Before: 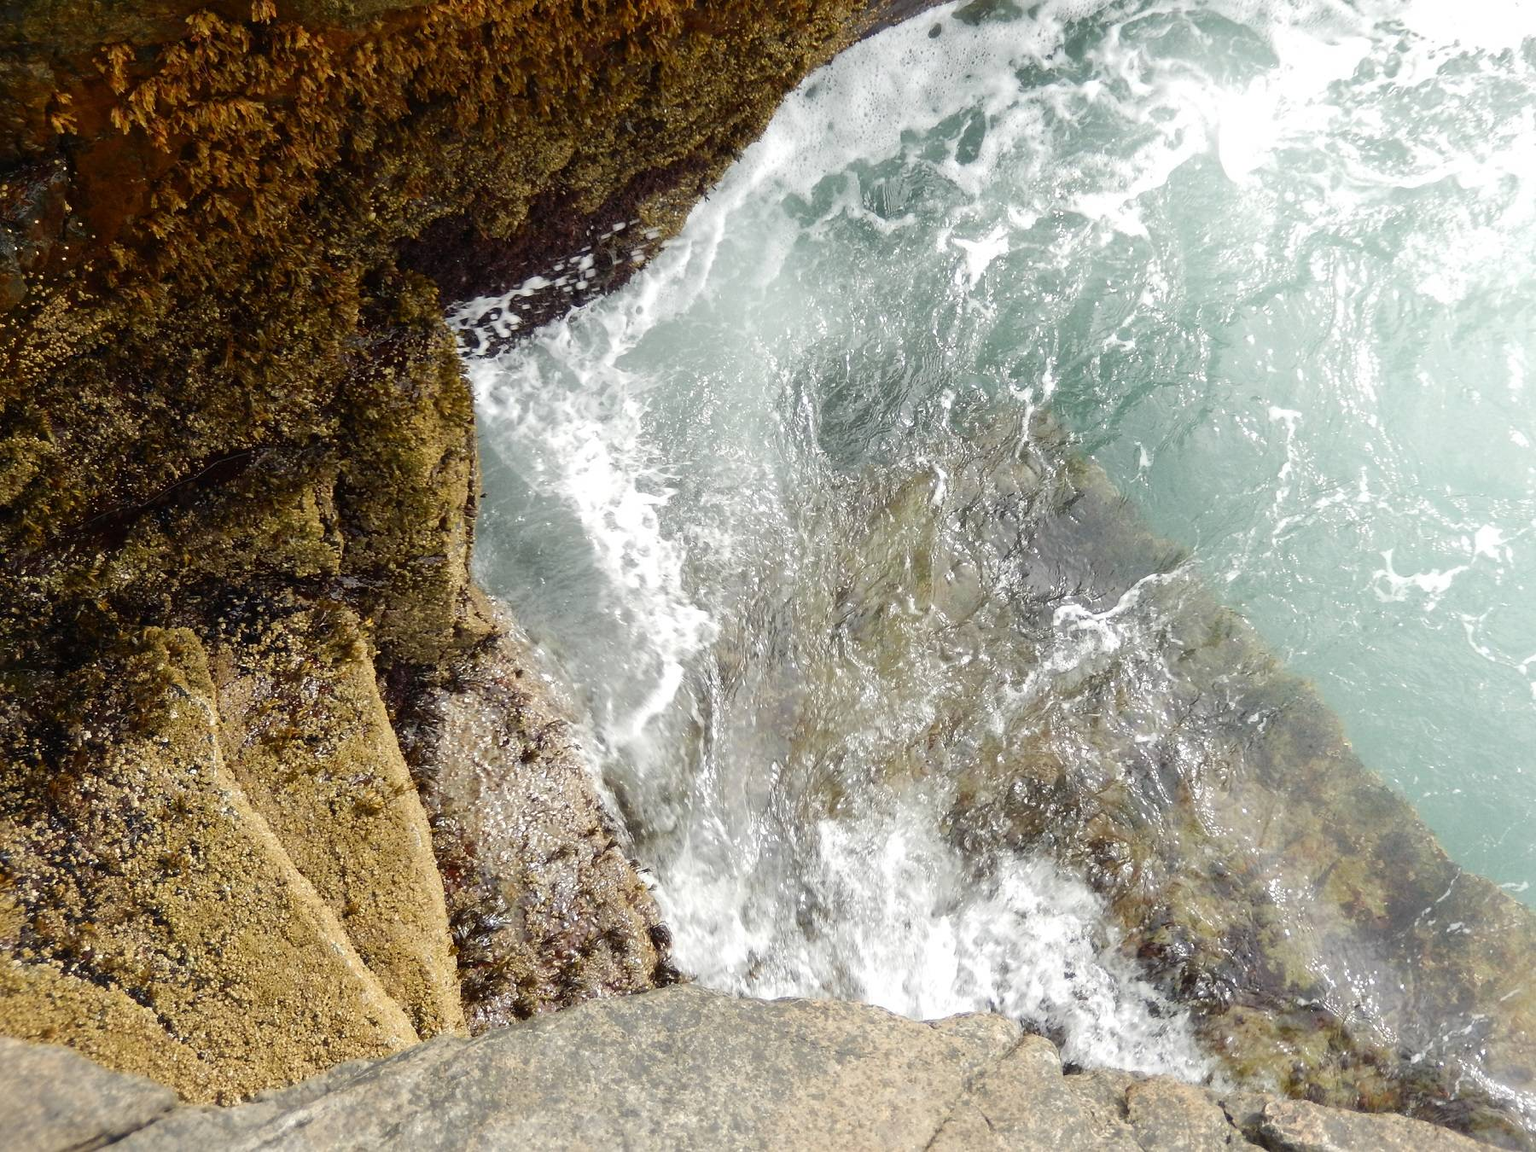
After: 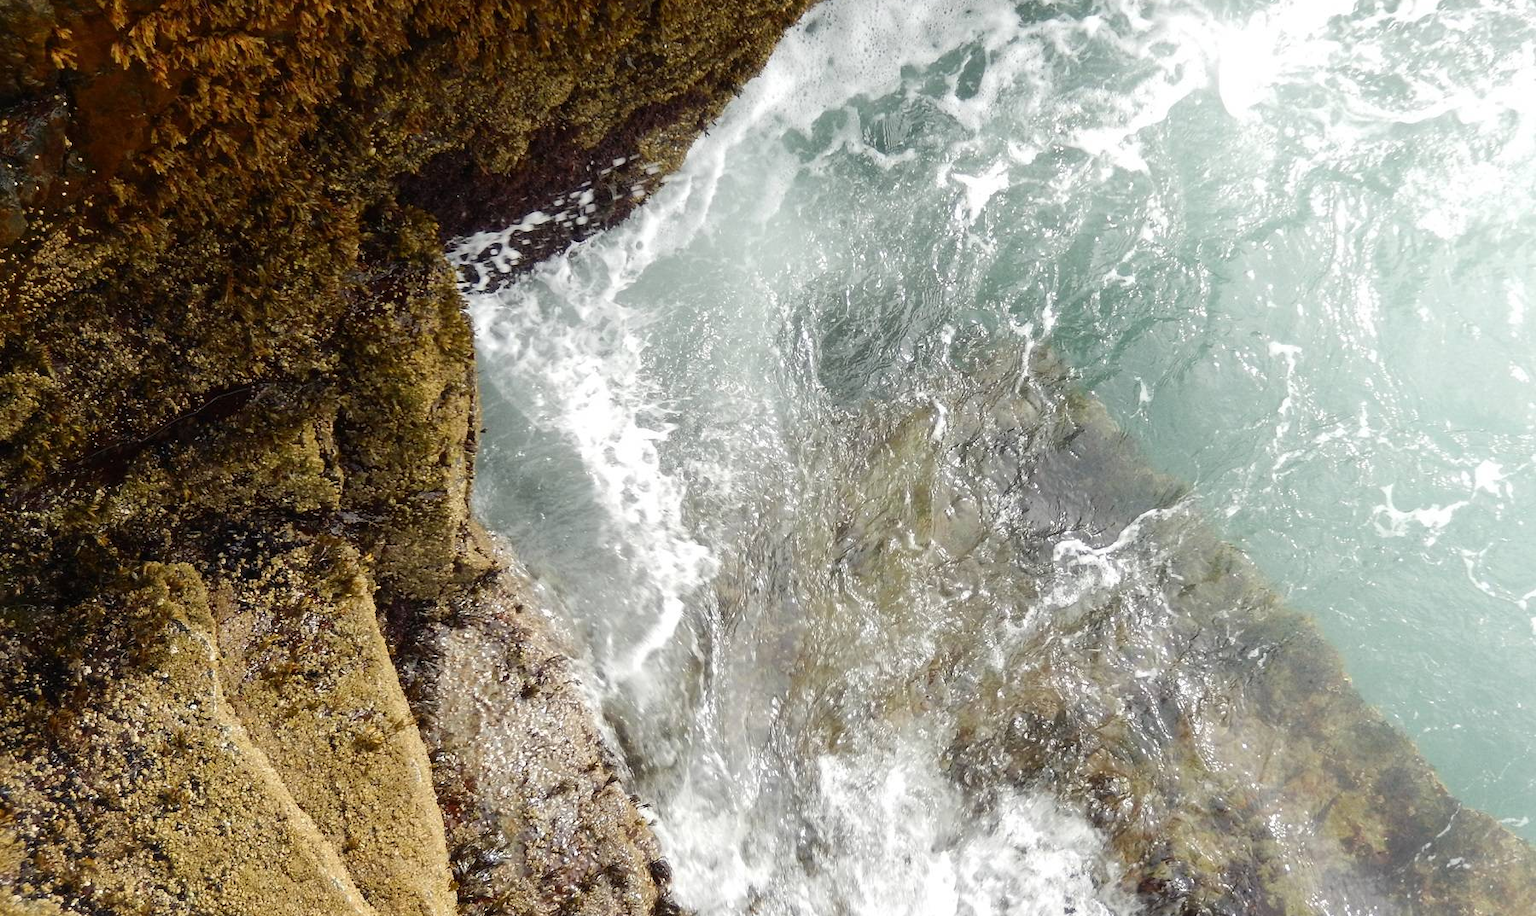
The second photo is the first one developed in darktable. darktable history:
crop and rotate: top 5.669%, bottom 14.765%
